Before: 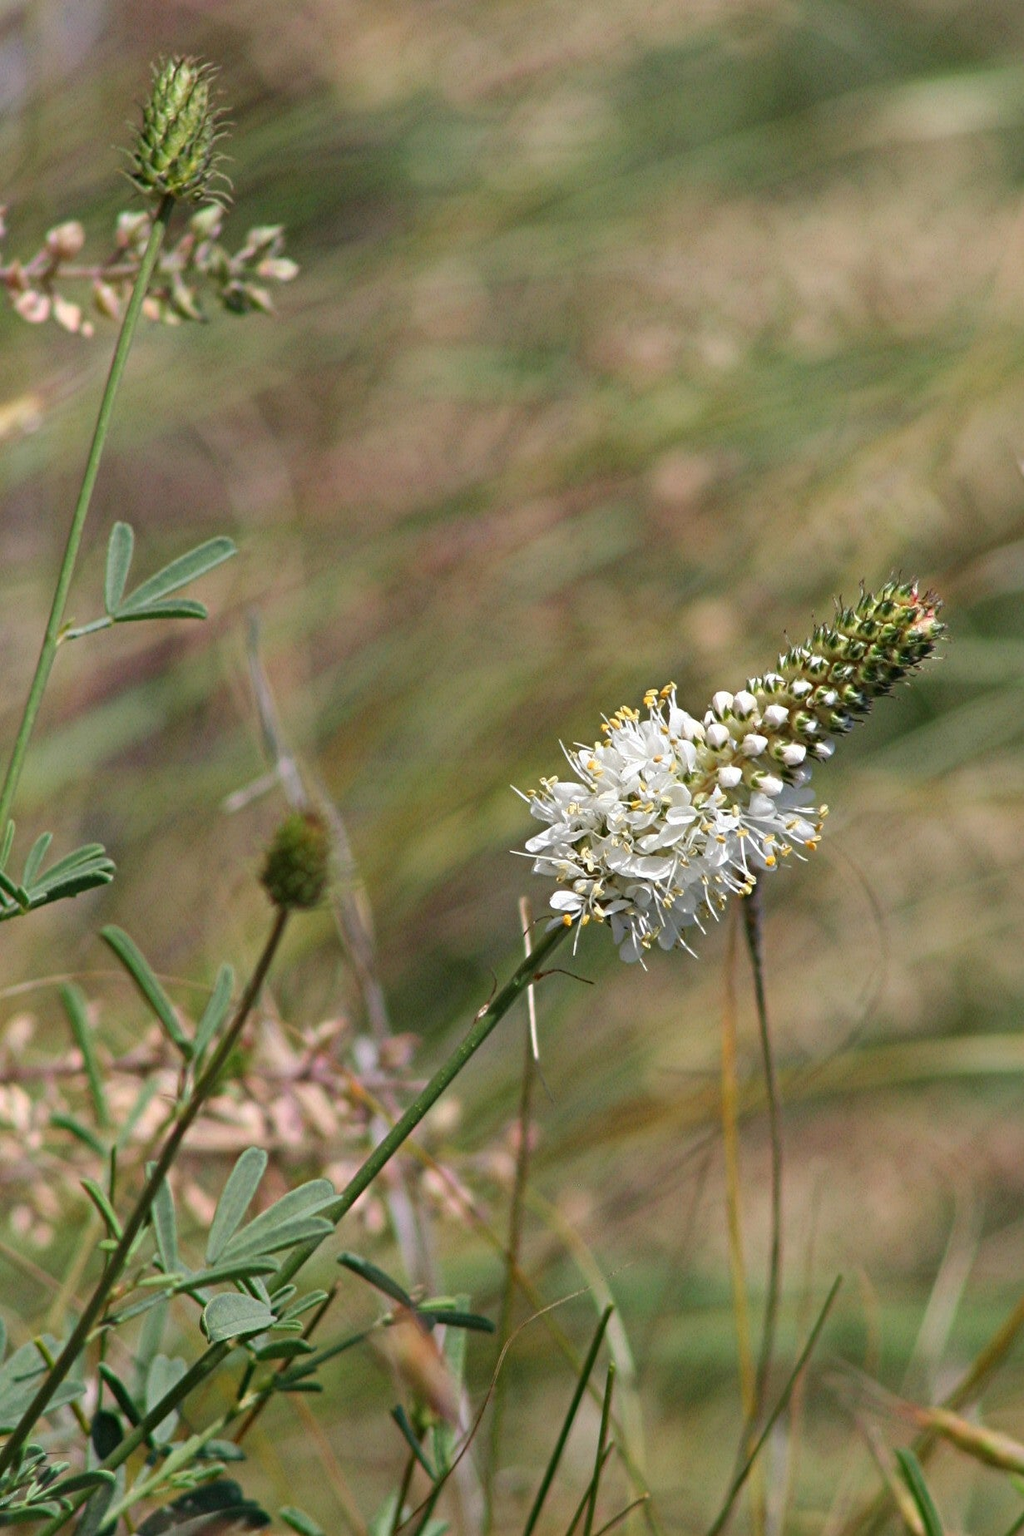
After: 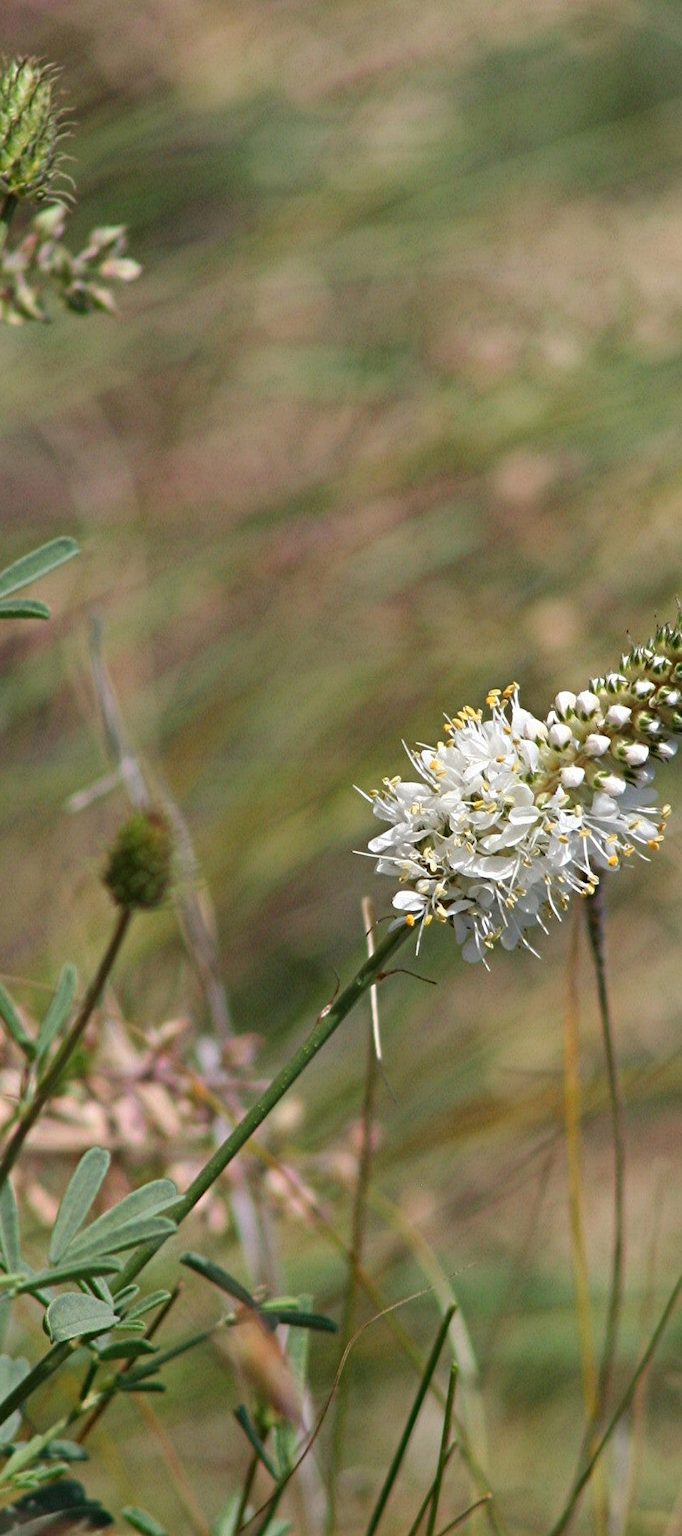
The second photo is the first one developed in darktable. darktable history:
crop: left 15.387%, right 17.839%
